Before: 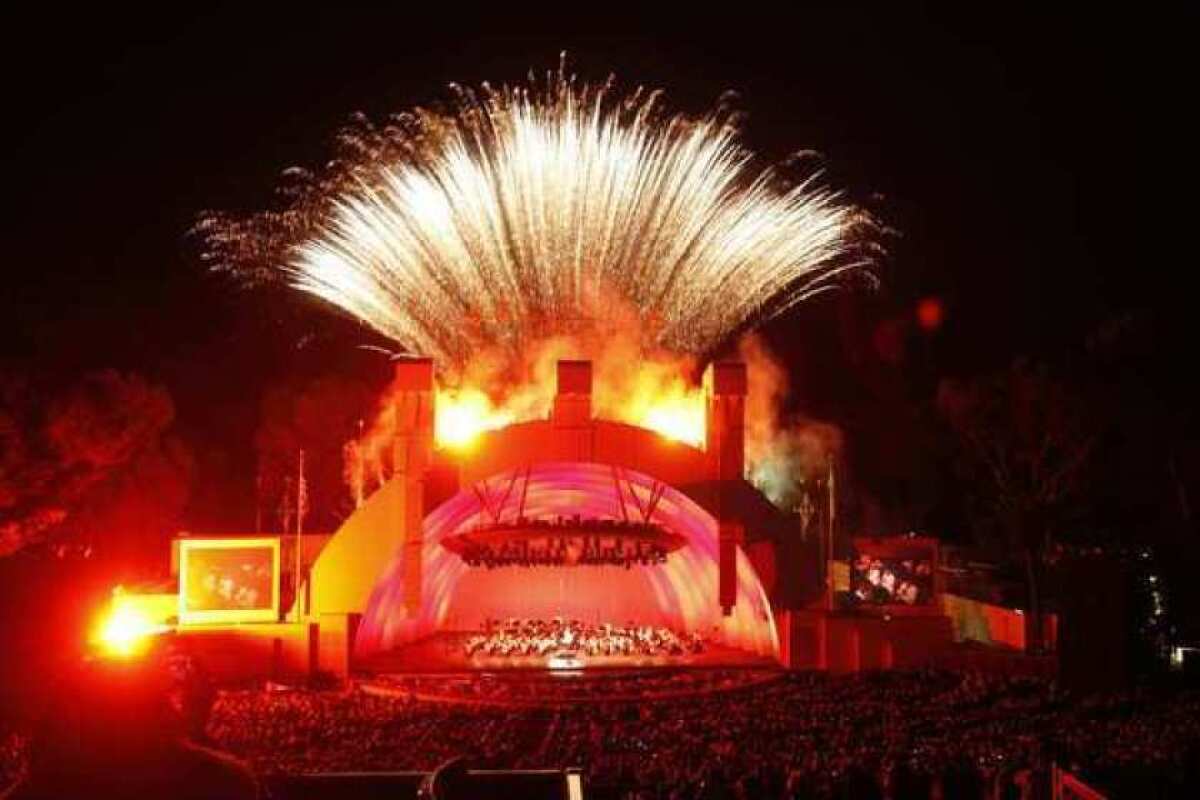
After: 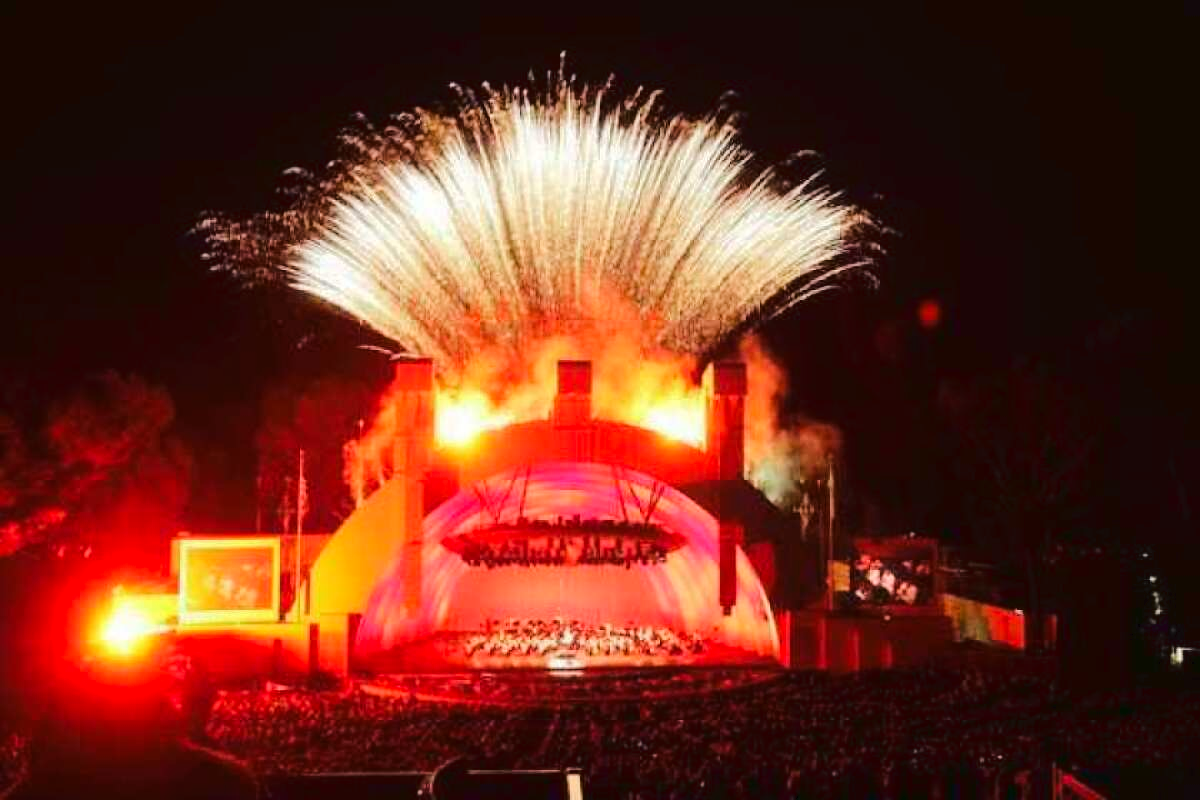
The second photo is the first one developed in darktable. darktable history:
tone curve: curves: ch0 [(0, 0) (0.003, 0.026) (0.011, 0.03) (0.025, 0.038) (0.044, 0.046) (0.069, 0.055) (0.1, 0.075) (0.136, 0.114) (0.177, 0.158) (0.224, 0.215) (0.277, 0.296) (0.335, 0.386) (0.399, 0.479) (0.468, 0.568) (0.543, 0.637) (0.623, 0.707) (0.709, 0.773) (0.801, 0.834) (0.898, 0.896) (1, 1)], color space Lab, linked channels
